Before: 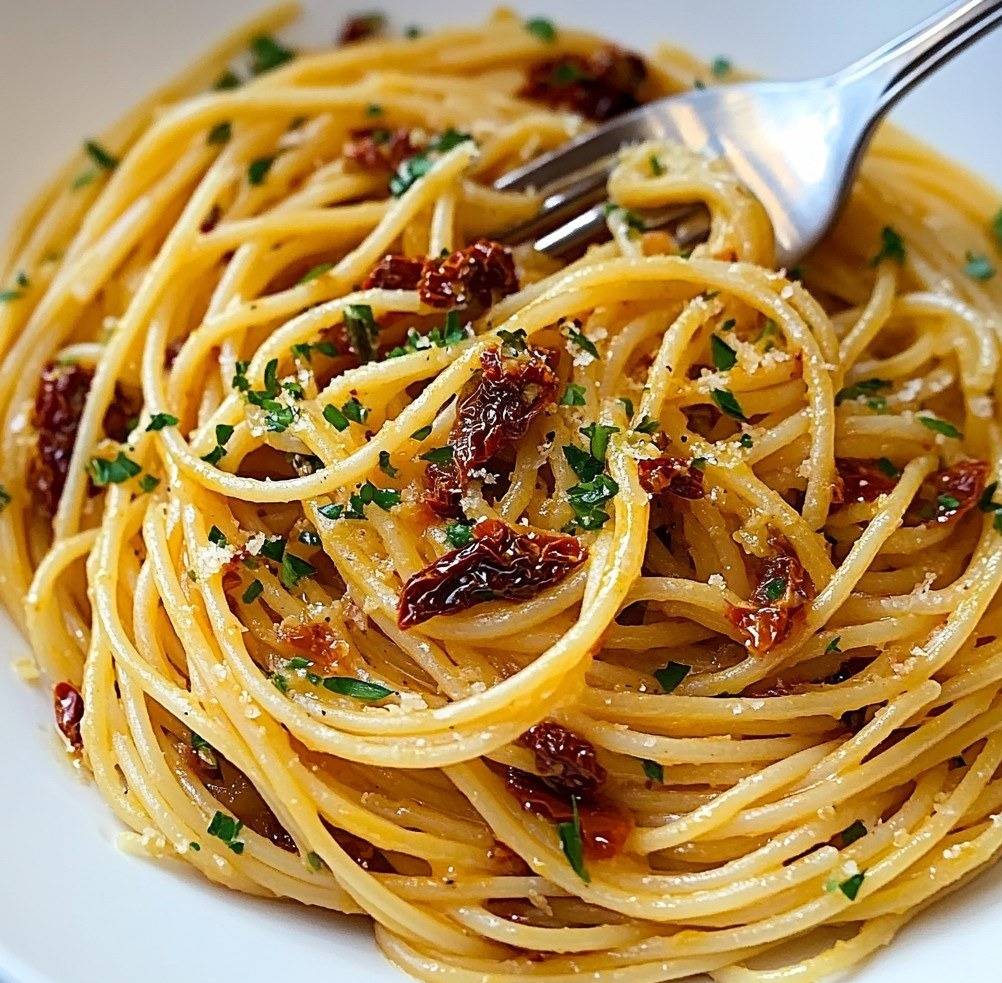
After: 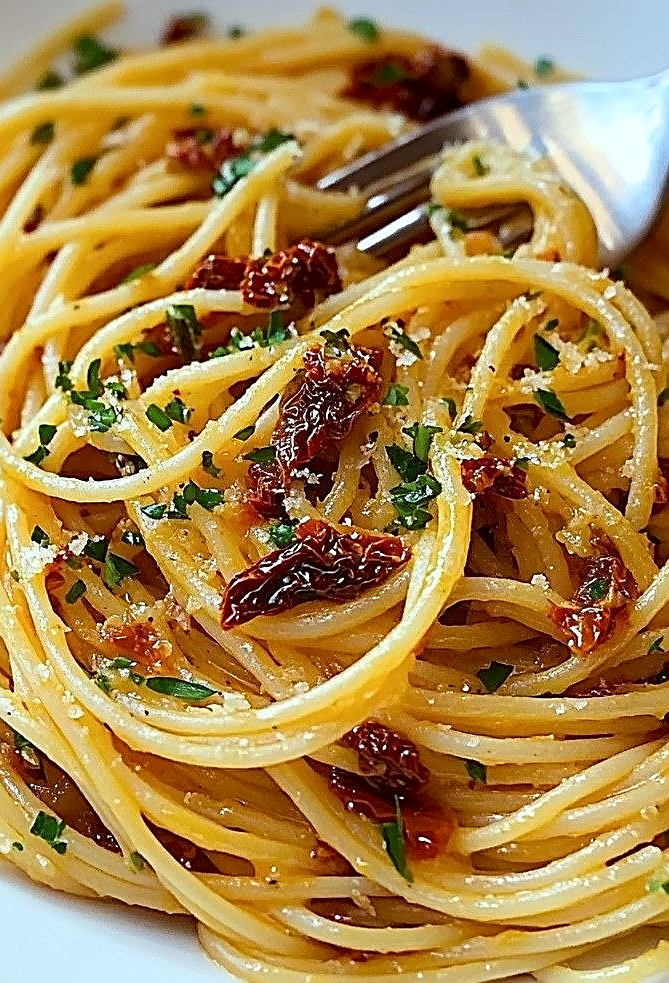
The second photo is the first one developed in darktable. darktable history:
crop and rotate: left 17.732%, right 15.423%
color correction: highlights a* -4.98, highlights b* -3.76, shadows a* 3.83, shadows b* 4.08
sharpen: on, module defaults
